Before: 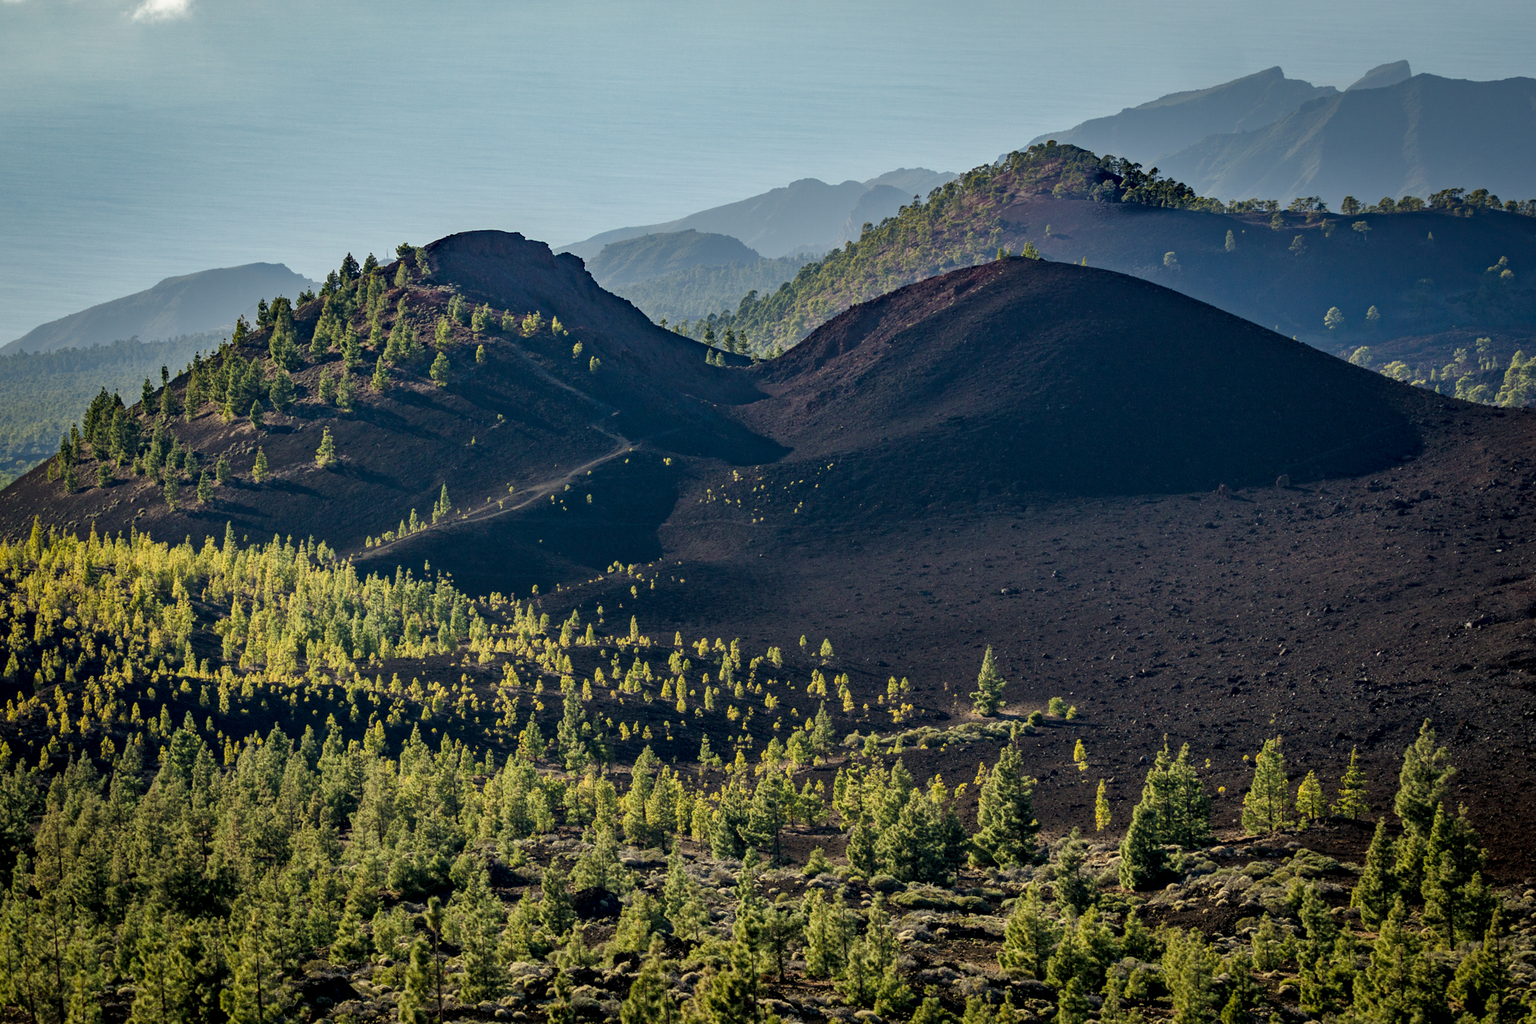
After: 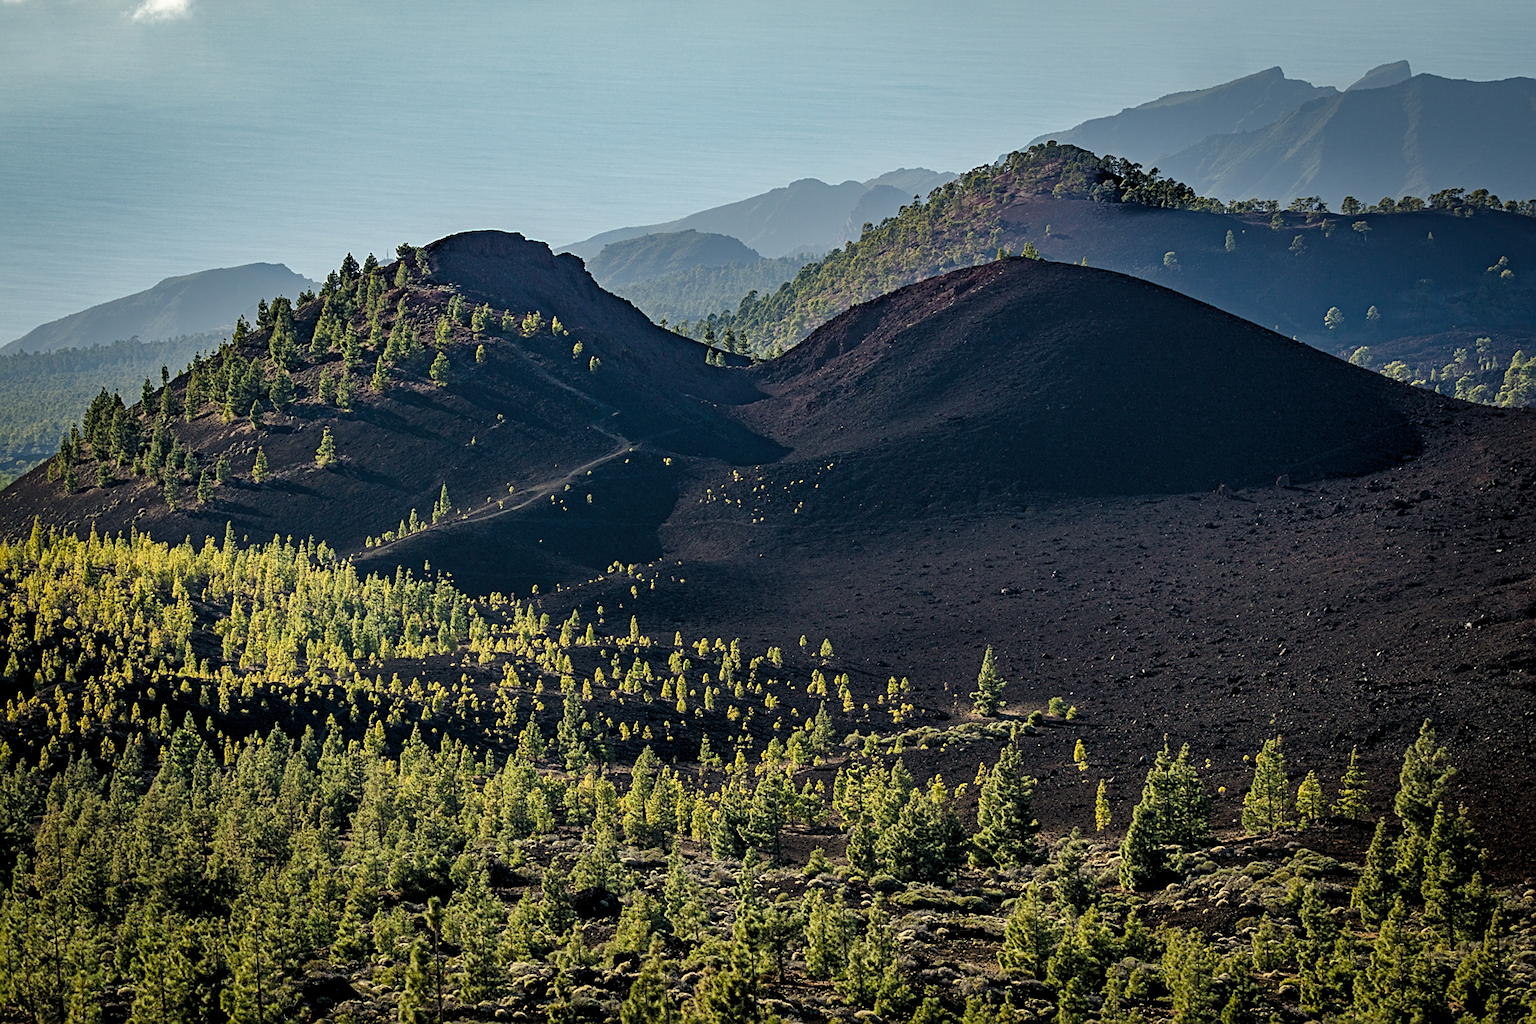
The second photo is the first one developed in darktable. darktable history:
levels: levels [0.031, 0.5, 0.969]
contrast equalizer: y [[0.5, 0.5, 0.472, 0.5, 0.5, 0.5], [0.5 ×6], [0.5 ×6], [0 ×6], [0 ×6]]
sharpen: on, module defaults
